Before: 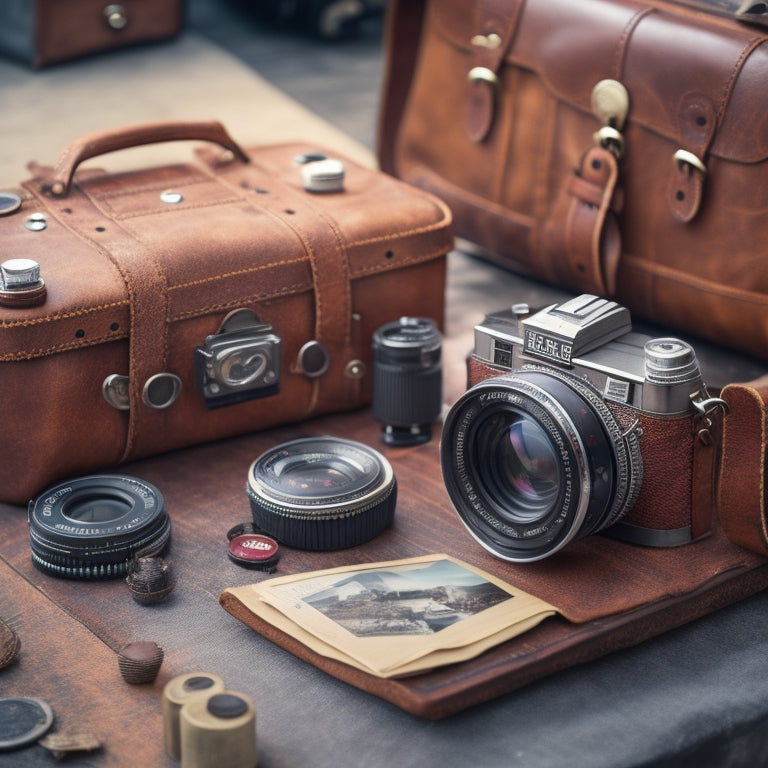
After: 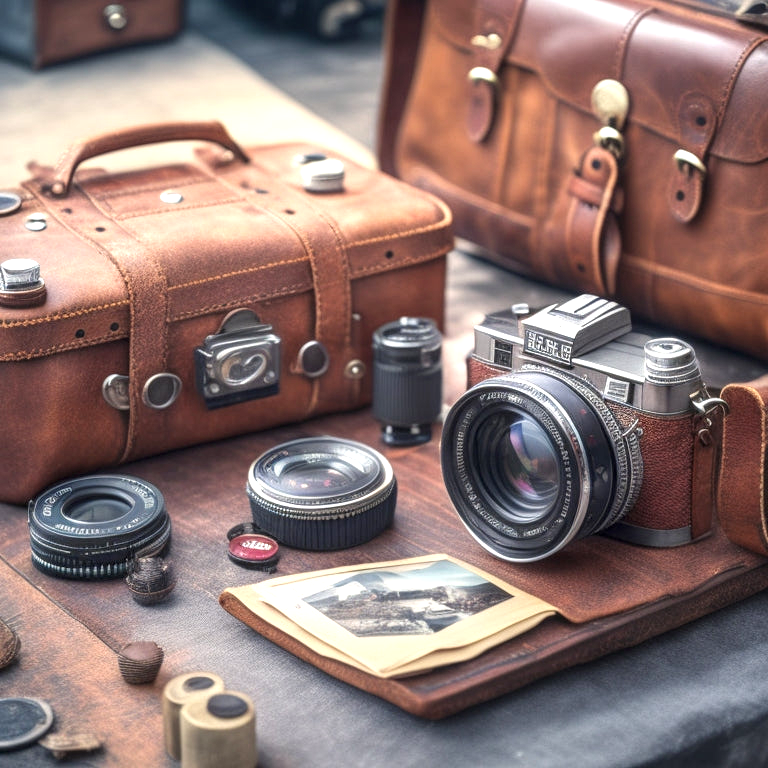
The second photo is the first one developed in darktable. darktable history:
exposure: black level correction 0, exposure 0.695 EV, compensate highlight preservation false
local contrast: on, module defaults
